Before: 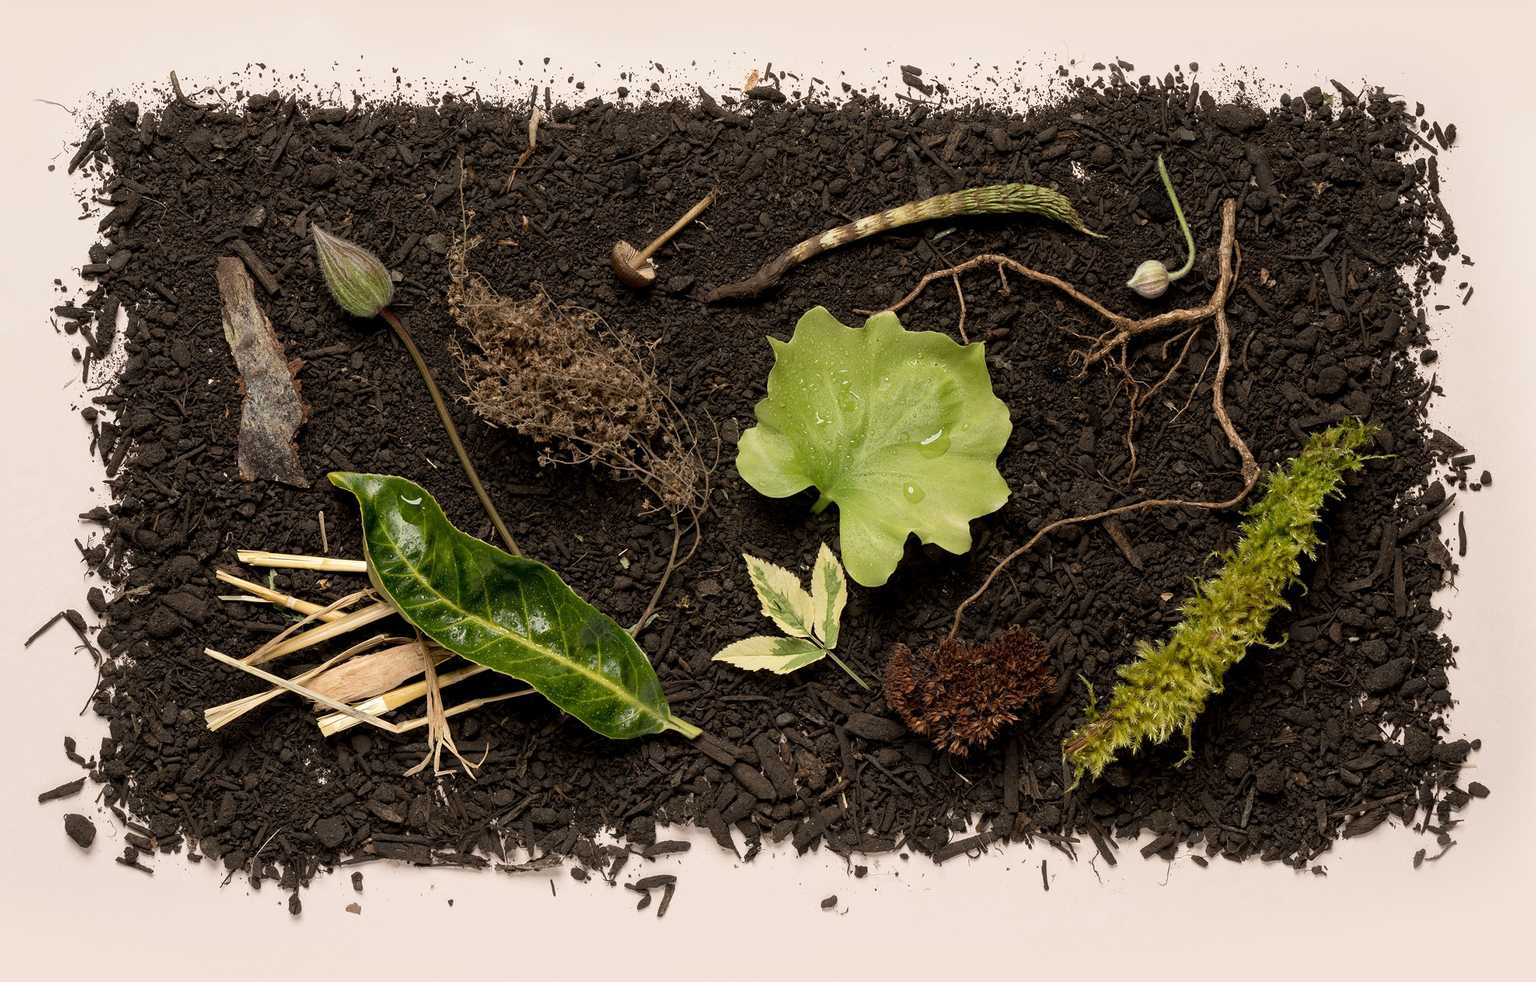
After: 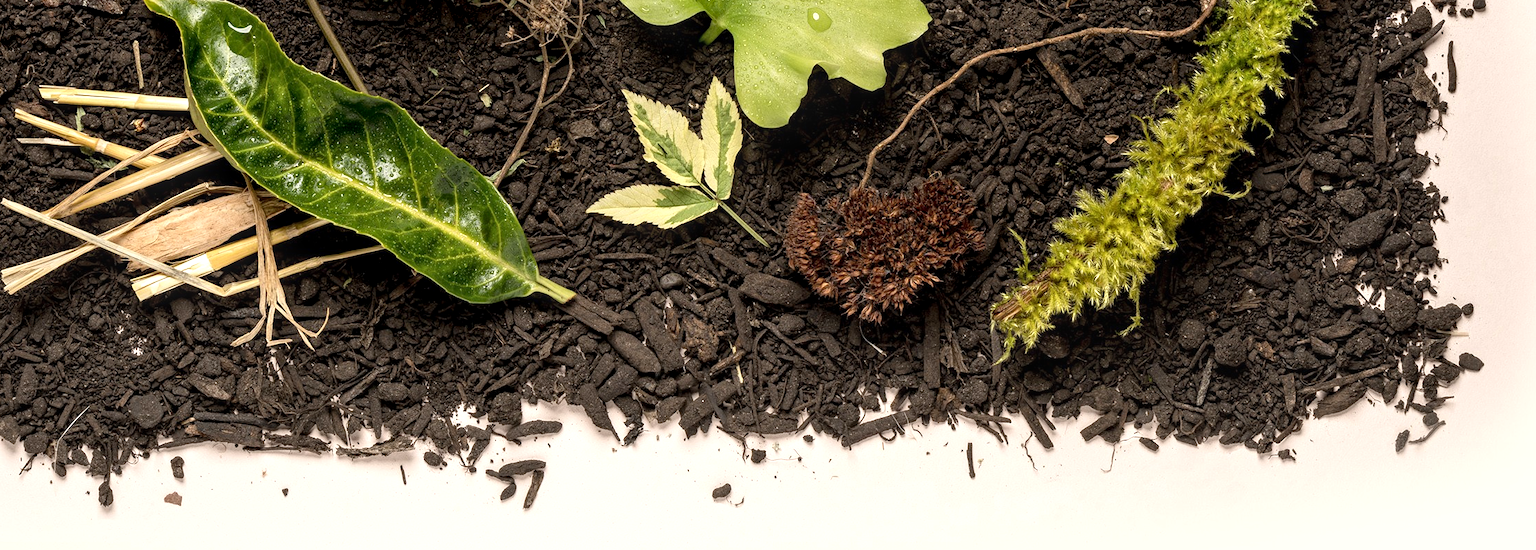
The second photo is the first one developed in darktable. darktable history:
local contrast: detail 130%
crop and rotate: left 13.256%, top 48.49%, bottom 2.914%
exposure: black level correction 0.001, exposure 0.499 EV, compensate highlight preservation false
